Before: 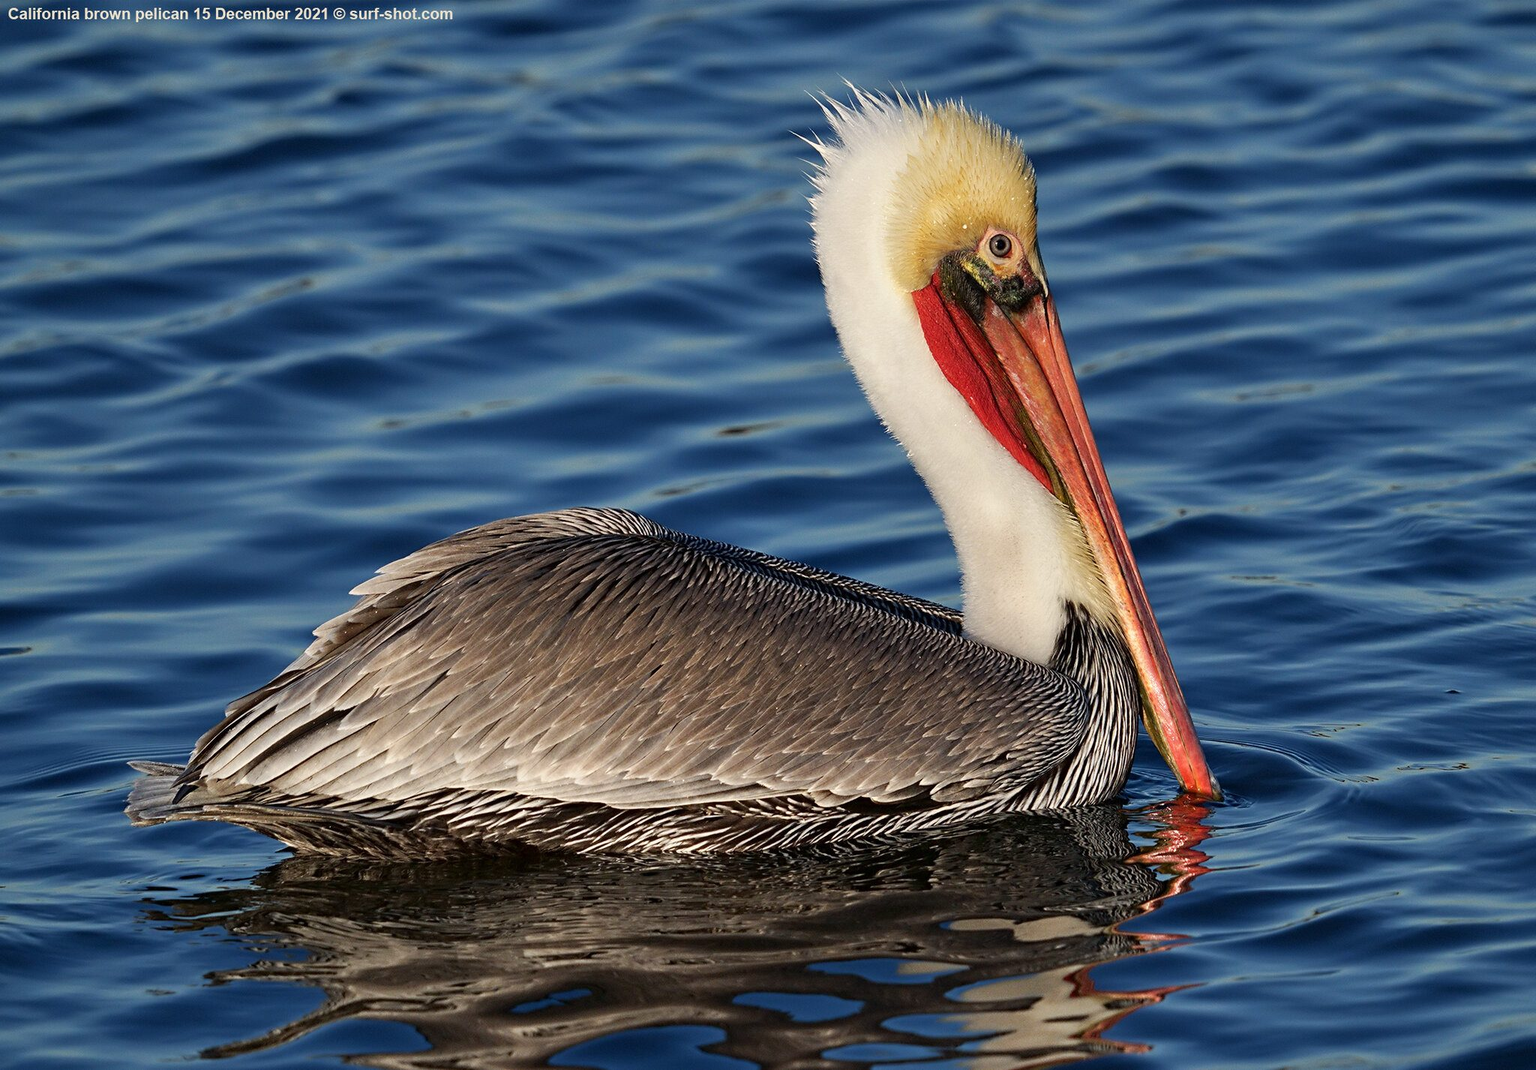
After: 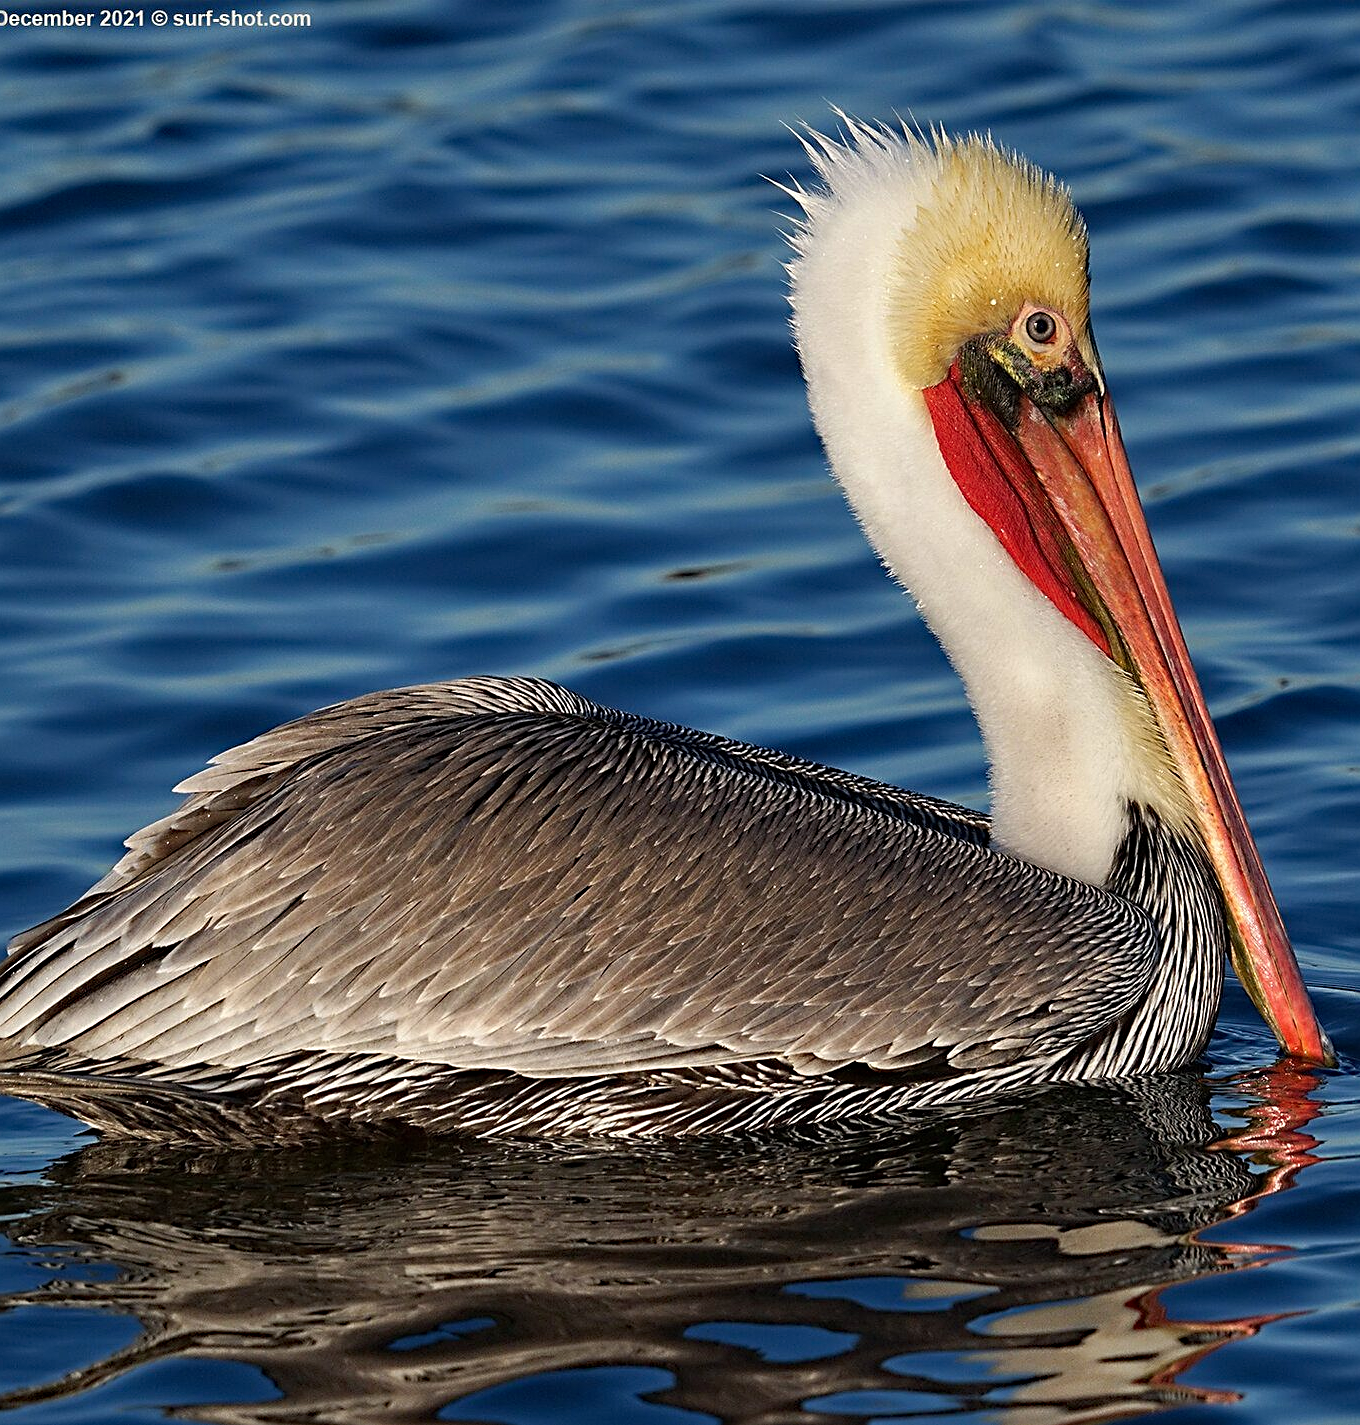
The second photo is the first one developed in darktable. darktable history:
sharpen: on, module defaults
haze removal: compatibility mode true, adaptive false
crop and rotate: left 14.331%, right 19.231%
exposure: compensate highlight preservation false
